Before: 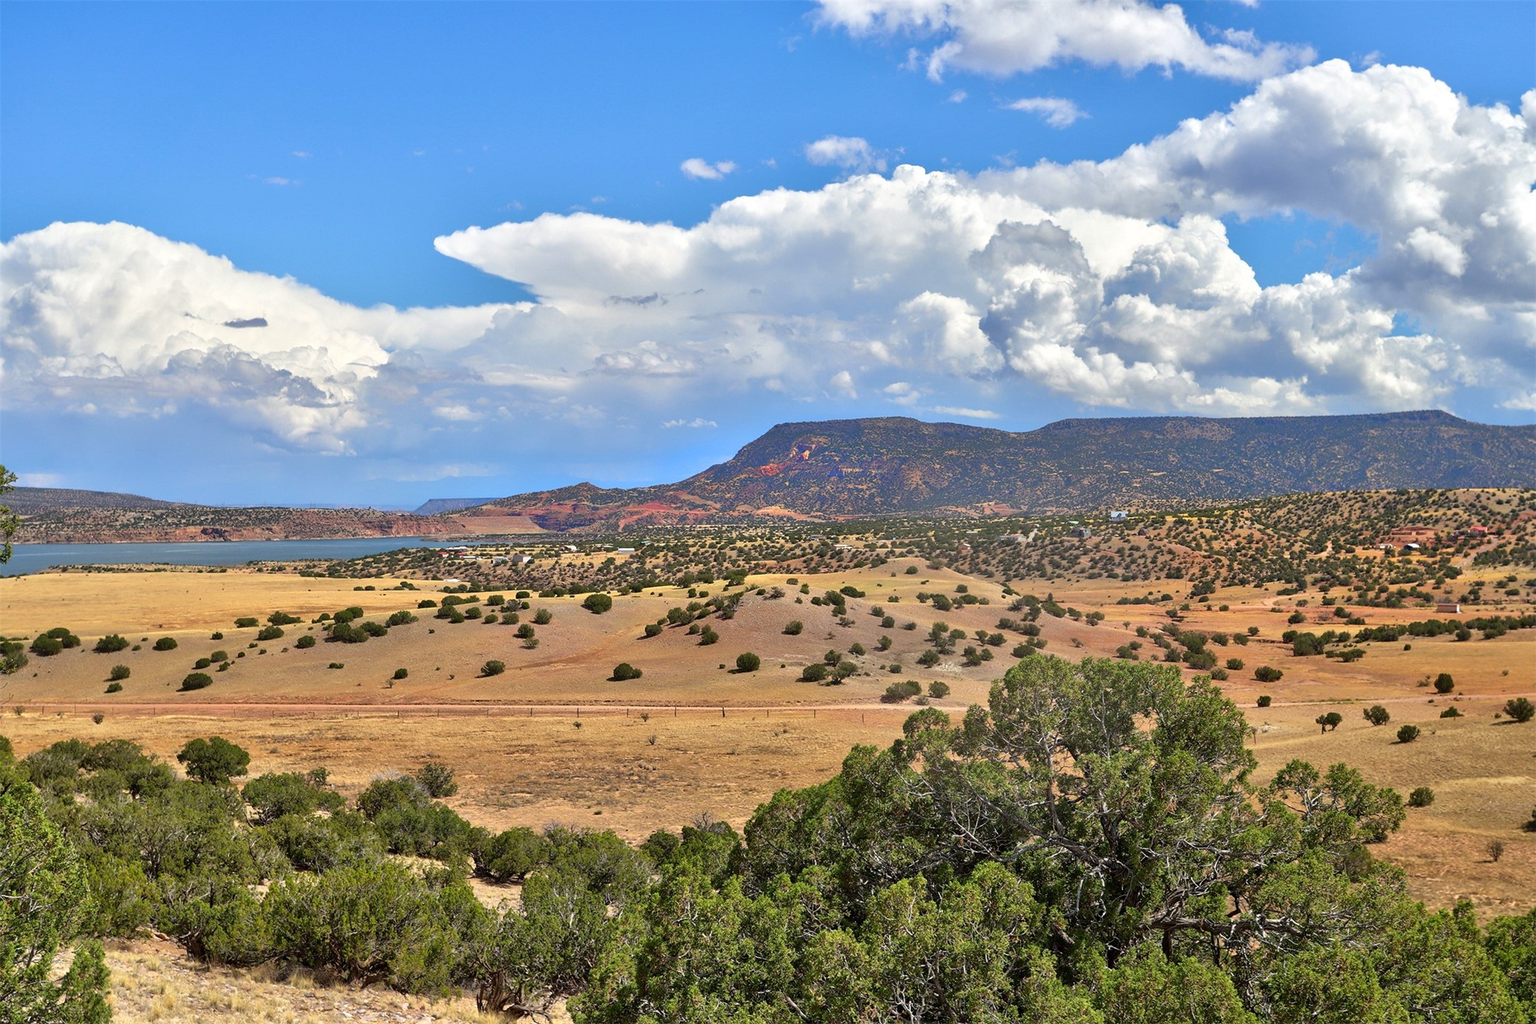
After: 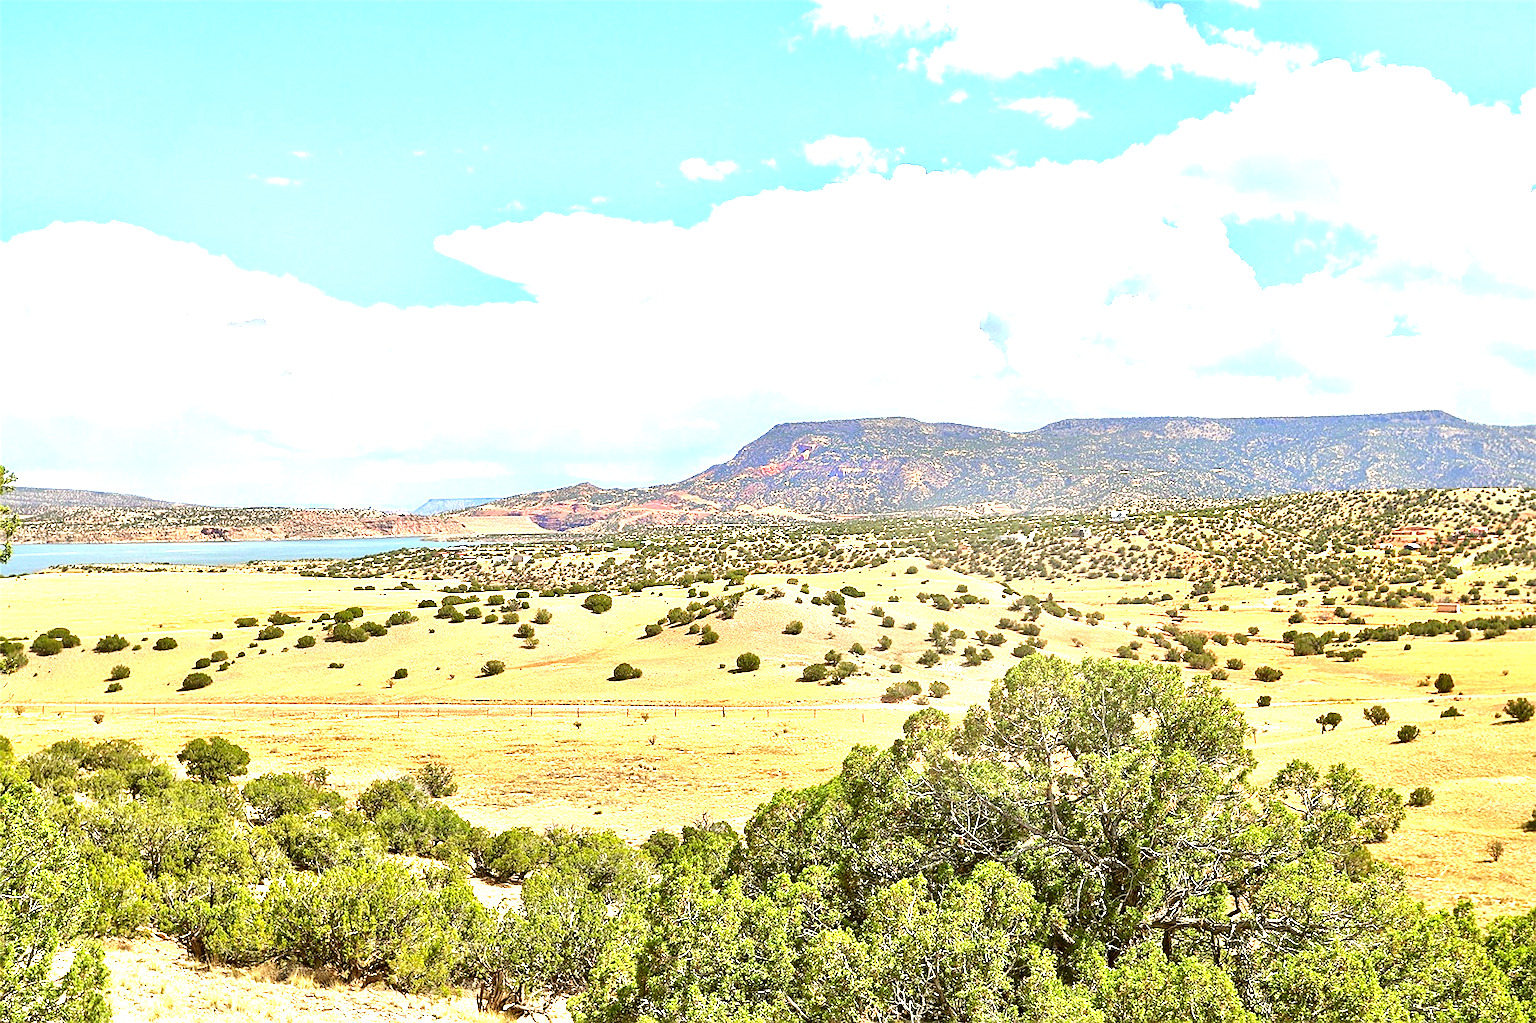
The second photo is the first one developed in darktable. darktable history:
color correction: highlights a* -1.76, highlights b* 10.32, shadows a* 0.528, shadows b* 18.74
exposure: black level correction 0, exposure 1.976 EV, compensate highlight preservation false
sharpen: on, module defaults
